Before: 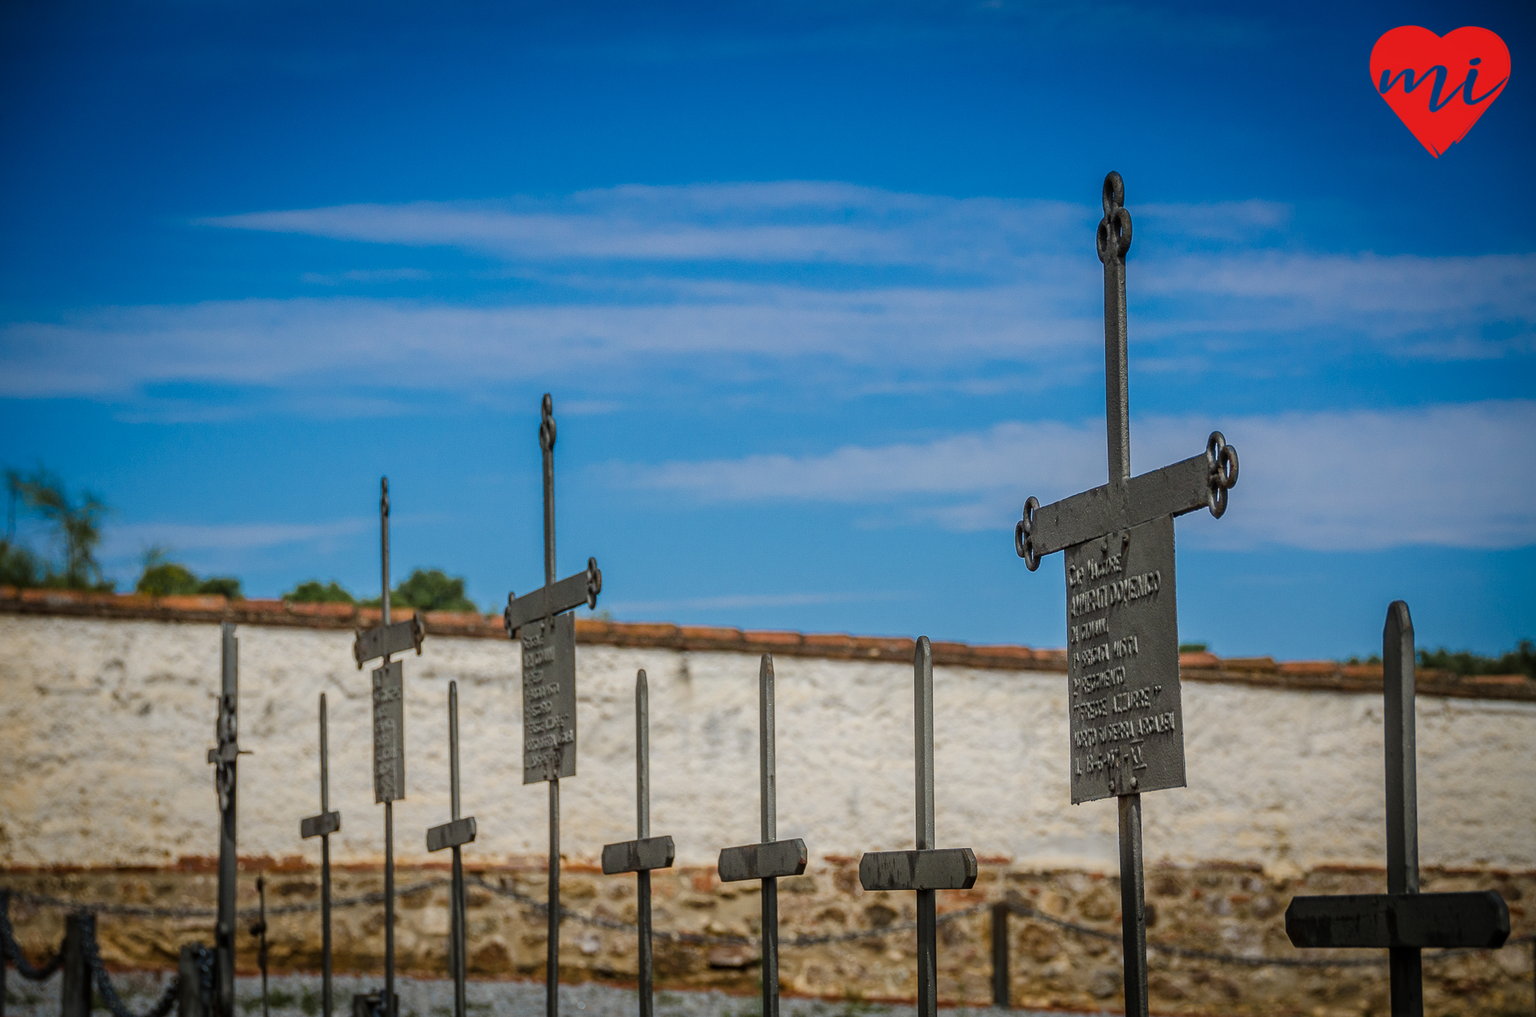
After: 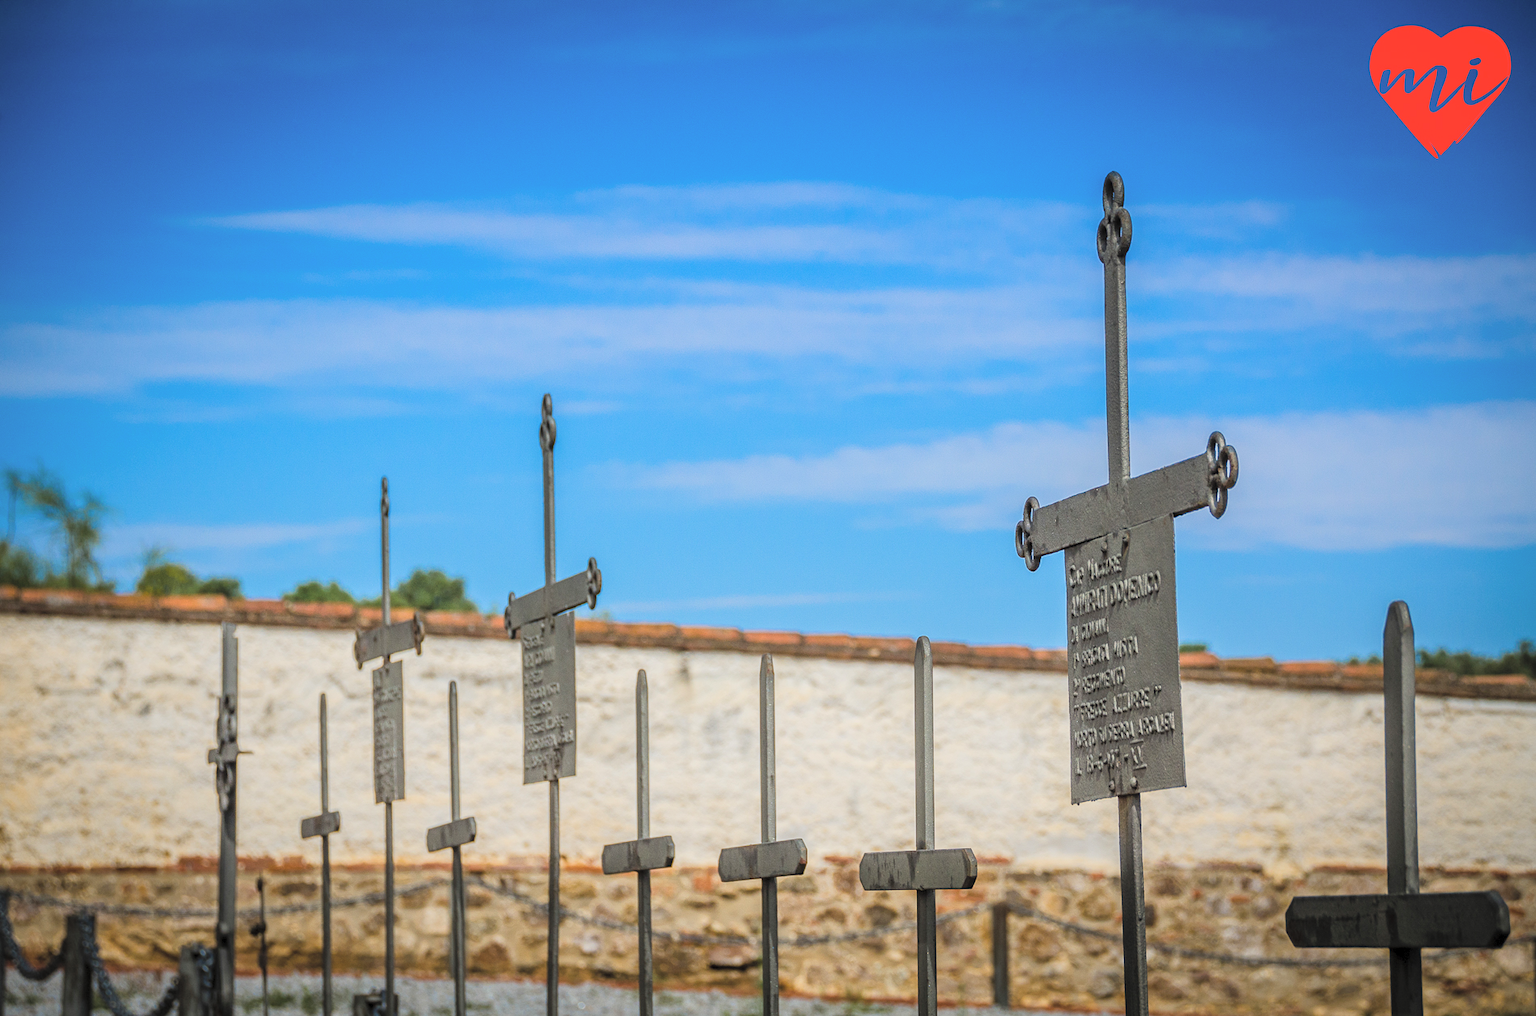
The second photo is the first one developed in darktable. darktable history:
contrast brightness saturation: contrast 0.097, brightness 0.319, saturation 0.143
